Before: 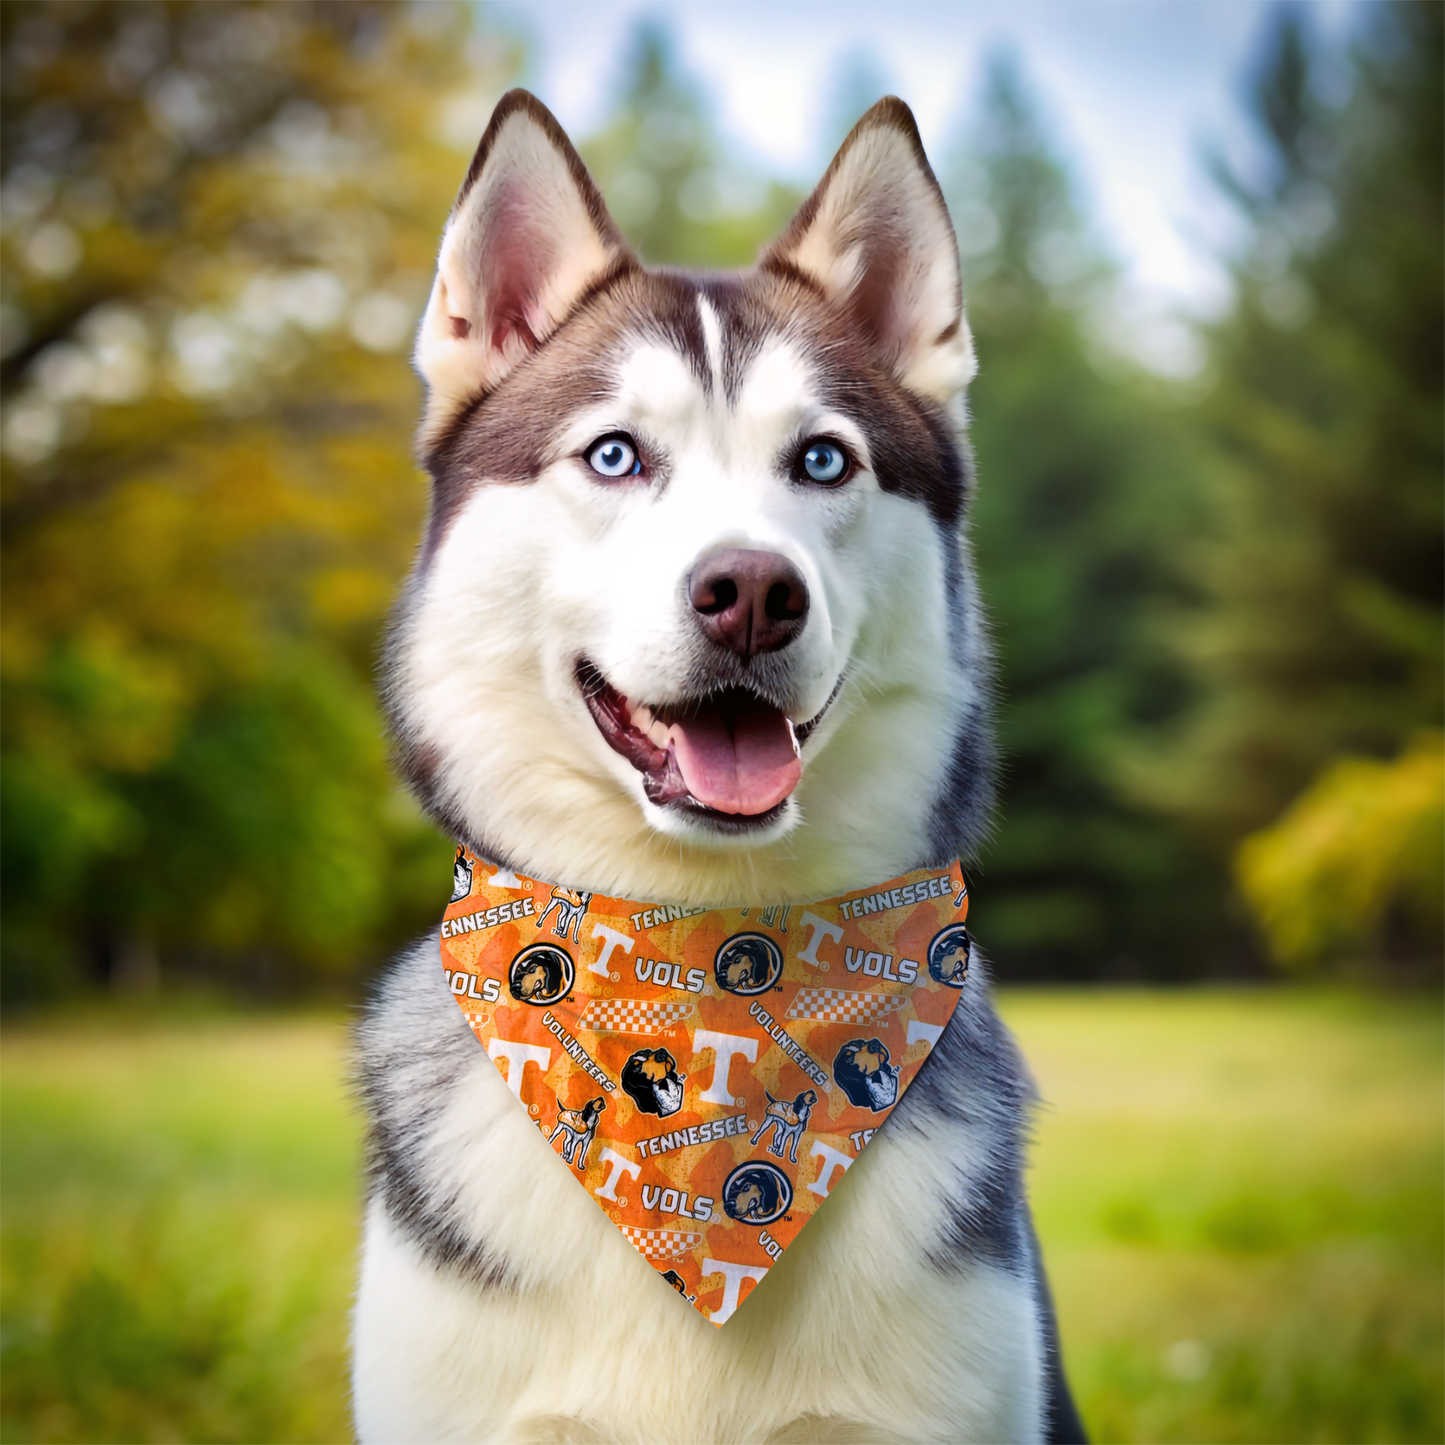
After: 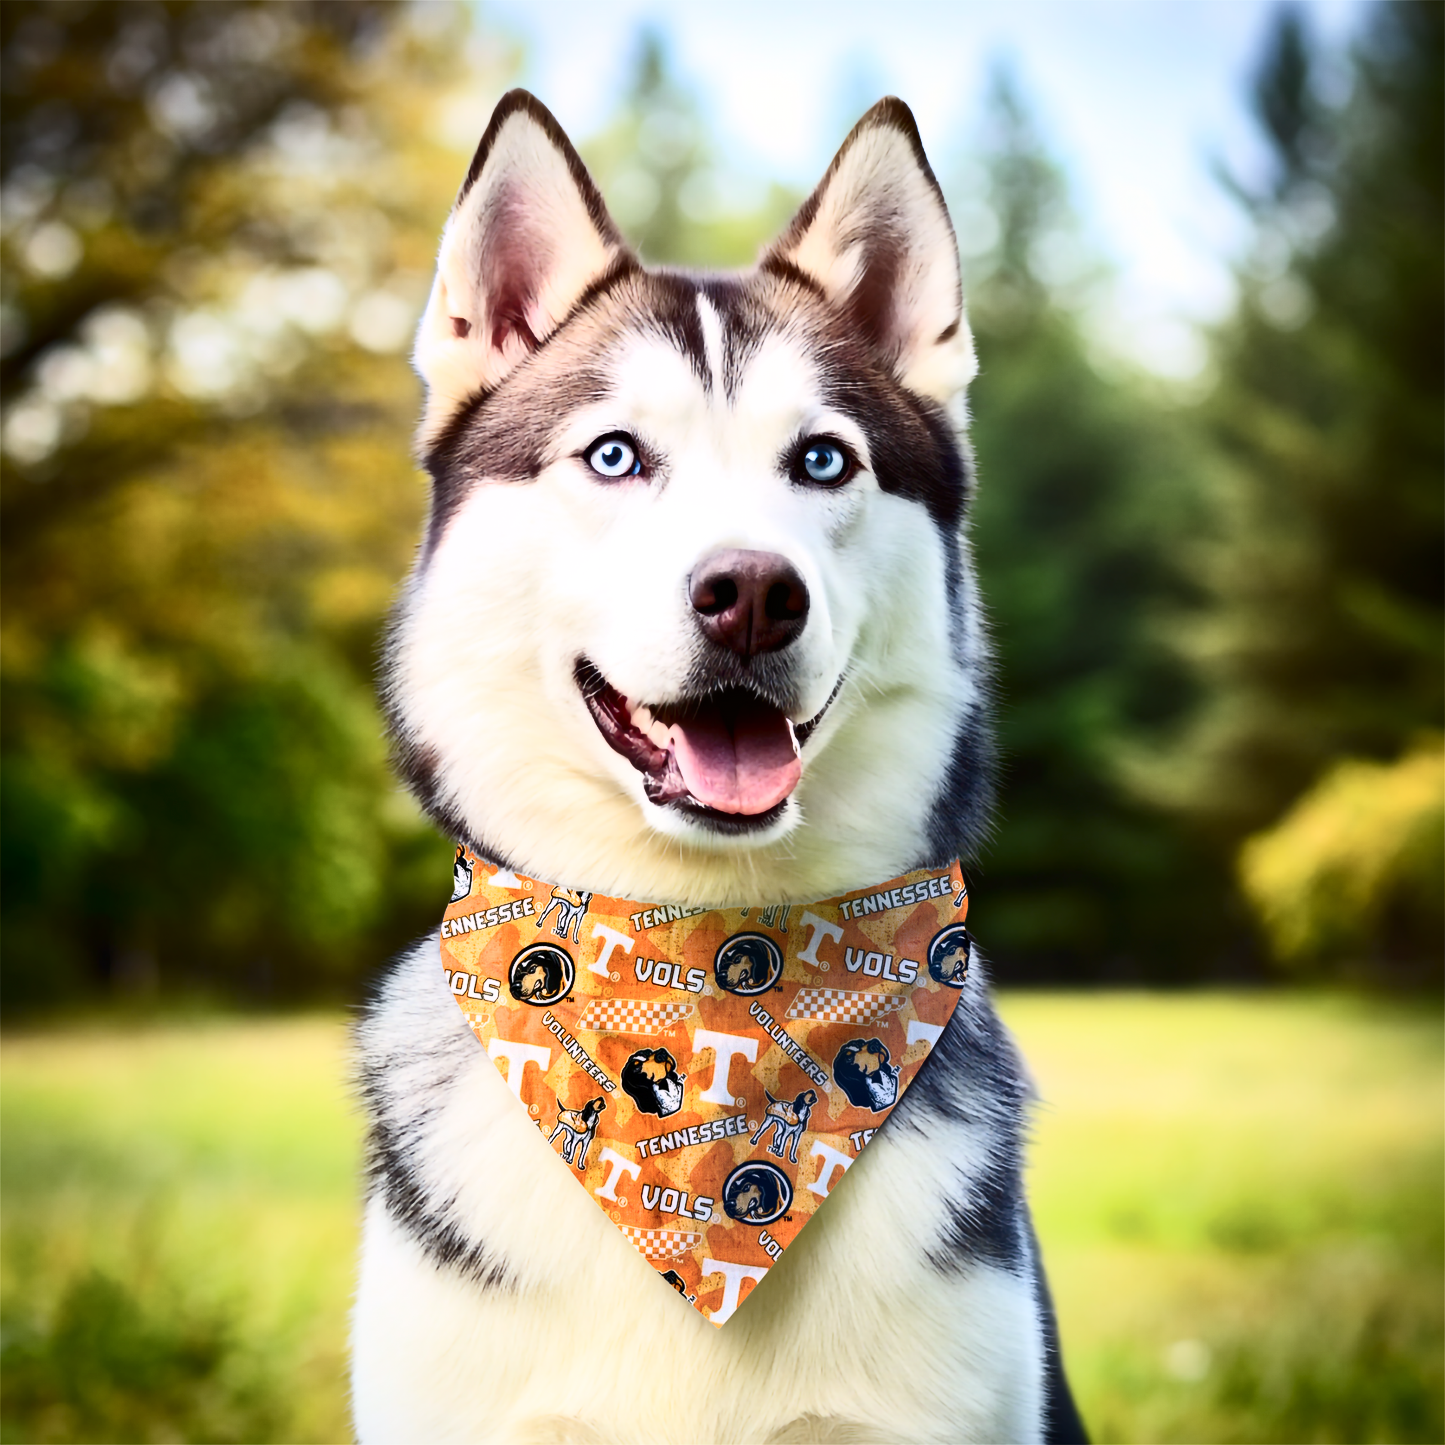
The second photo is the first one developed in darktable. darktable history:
contrast brightness saturation: contrast 0.39, brightness 0.1
